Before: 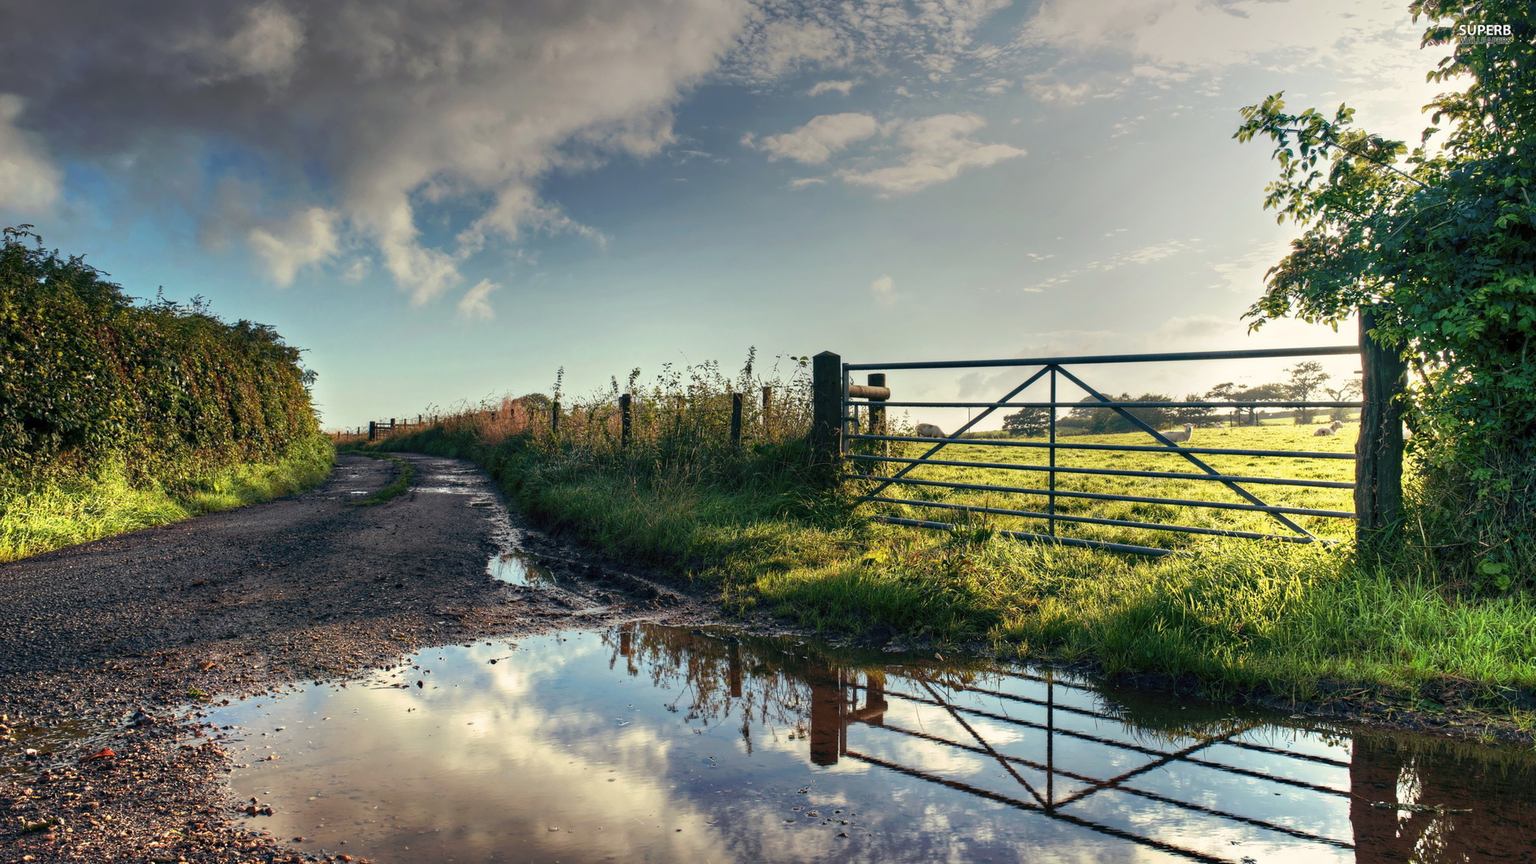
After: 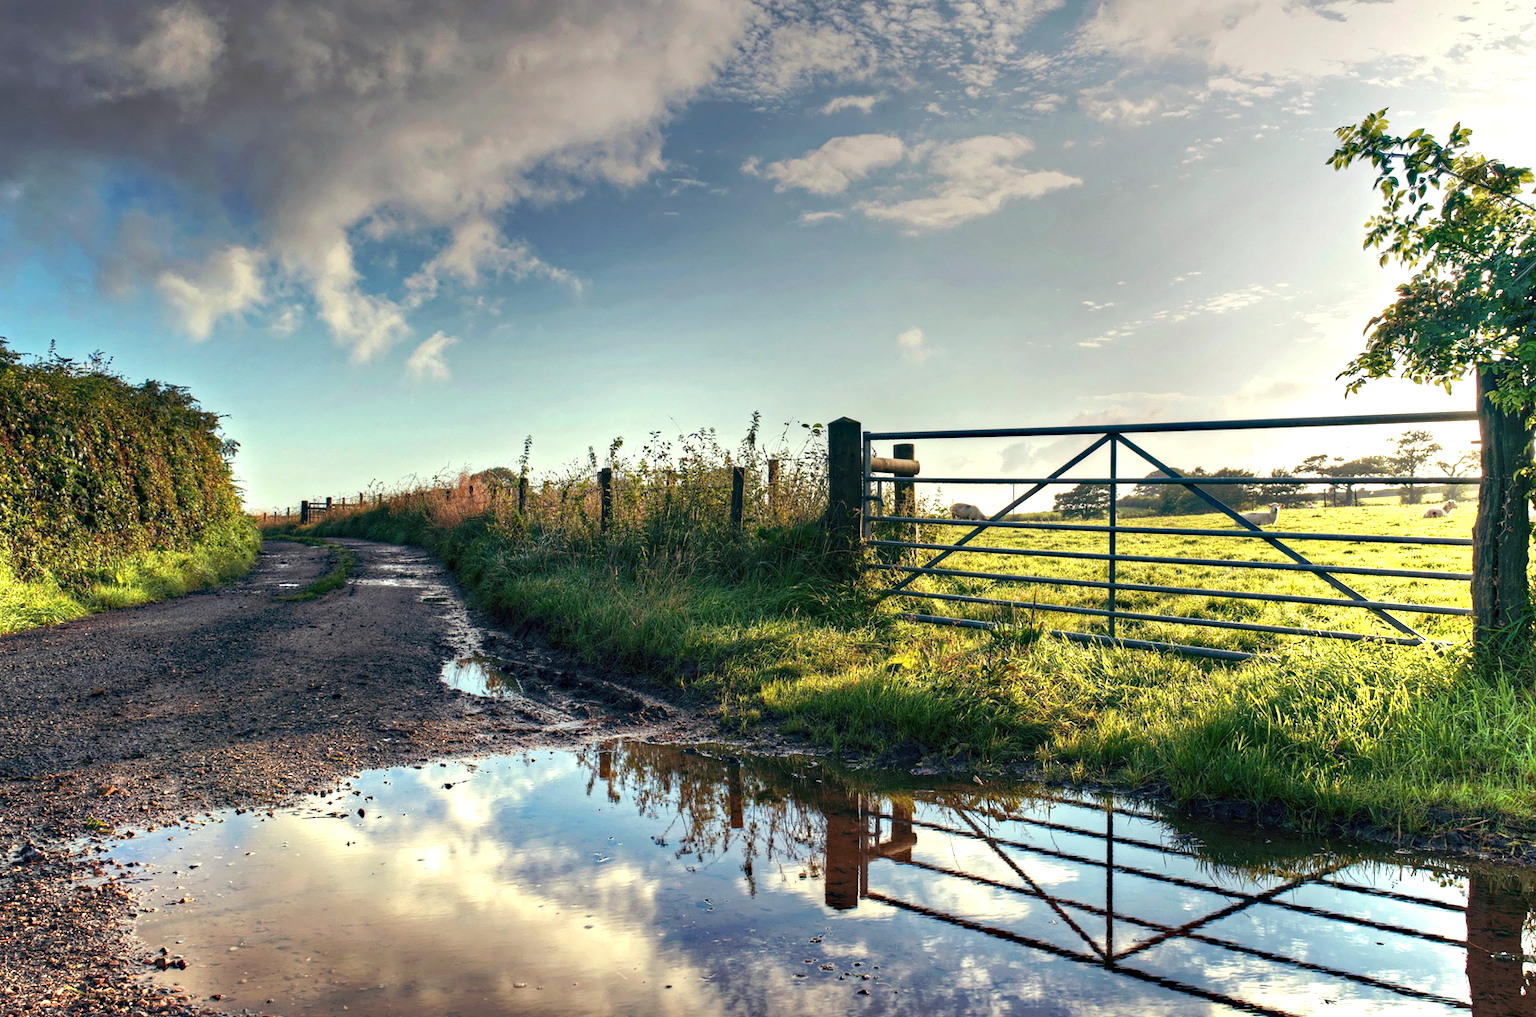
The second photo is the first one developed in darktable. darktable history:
shadows and highlights: shadows 32, highlights -32, soften with gaussian
exposure: black level correction 0.001, exposure 0.5 EV, compensate exposure bias true, compensate highlight preservation false
crop: left 7.598%, right 7.873%
haze removal: compatibility mode true, adaptive false
